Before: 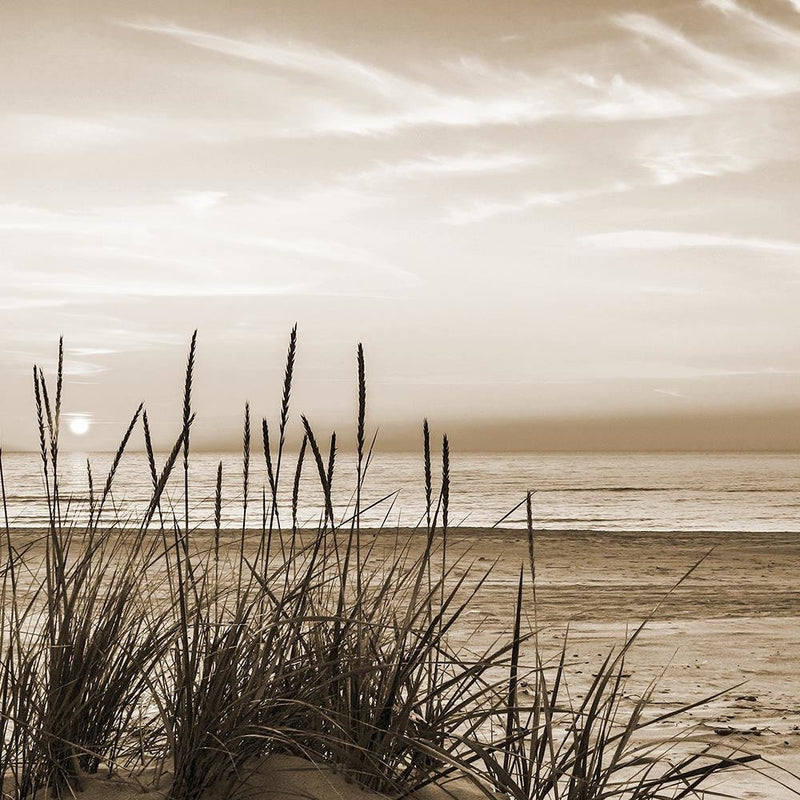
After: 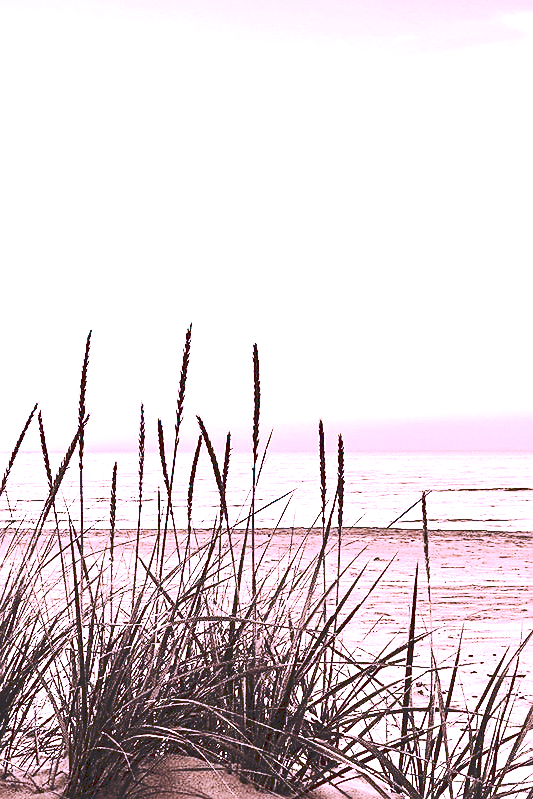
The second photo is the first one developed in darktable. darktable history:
tone curve: curves: ch0 [(0, 0) (0.003, 0.17) (0.011, 0.17) (0.025, 0.17) (0.044, 0.168) (0.069, 0.167) (0.1, 0.173) (0.136, 0.181) (0.177, 0.199) (0.224, 0.226) (0.277, 0.271) (0.335, 0.333) (0.399, 0.419) (0.468, 0.52) (0.543, 0.621) (0.623, 0.716) (0.709, 0.795) (0.801, 0.867) (0.898, 0.914) (1, 1)], preserve colors none
crop and rotate: left 13.342%, right 19.991%
exposure: black level correction 0, exposure 1.5 EV, compensate exposure bias true, compensate highlight preservation false
haze removal: compatibility mode true, adaptive false
sharpen: on, module defaults
color correction: highlights a* 15.03, highlights b* -25.07
contrast brightness saturation: contrast 0.25, saturation -0.31
white balance: red 1.127, blue 0.943
